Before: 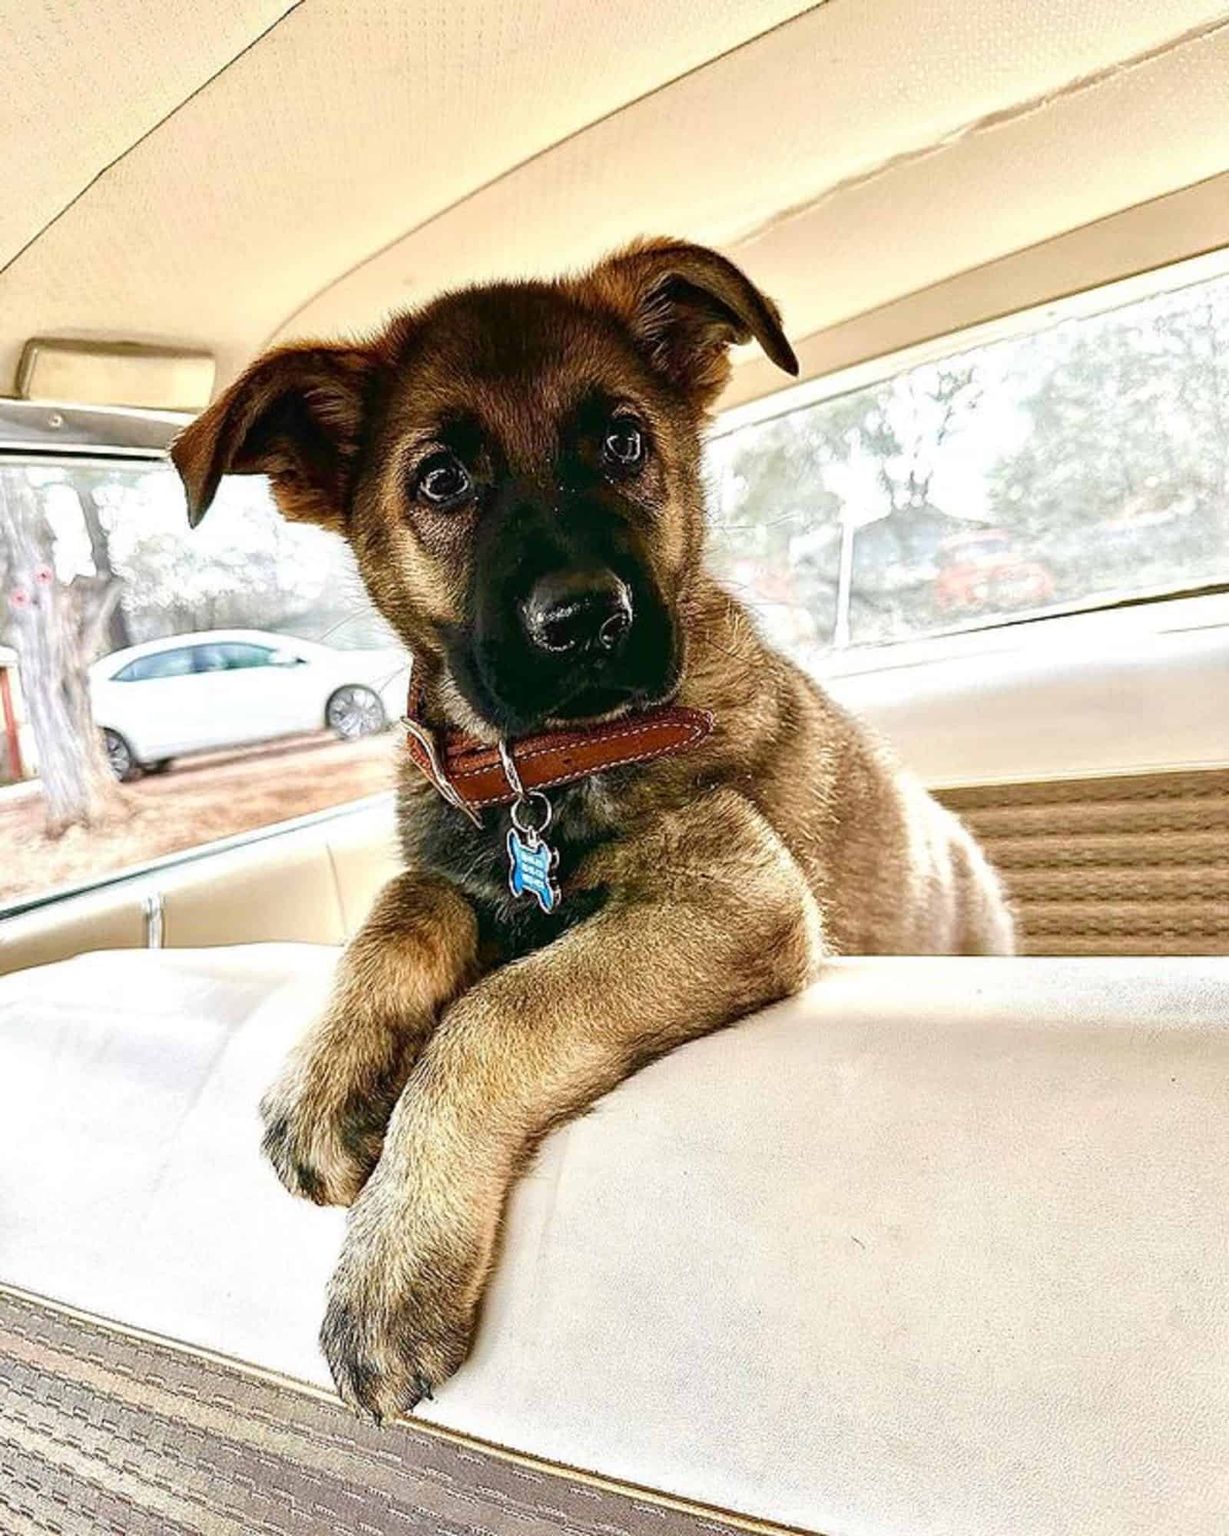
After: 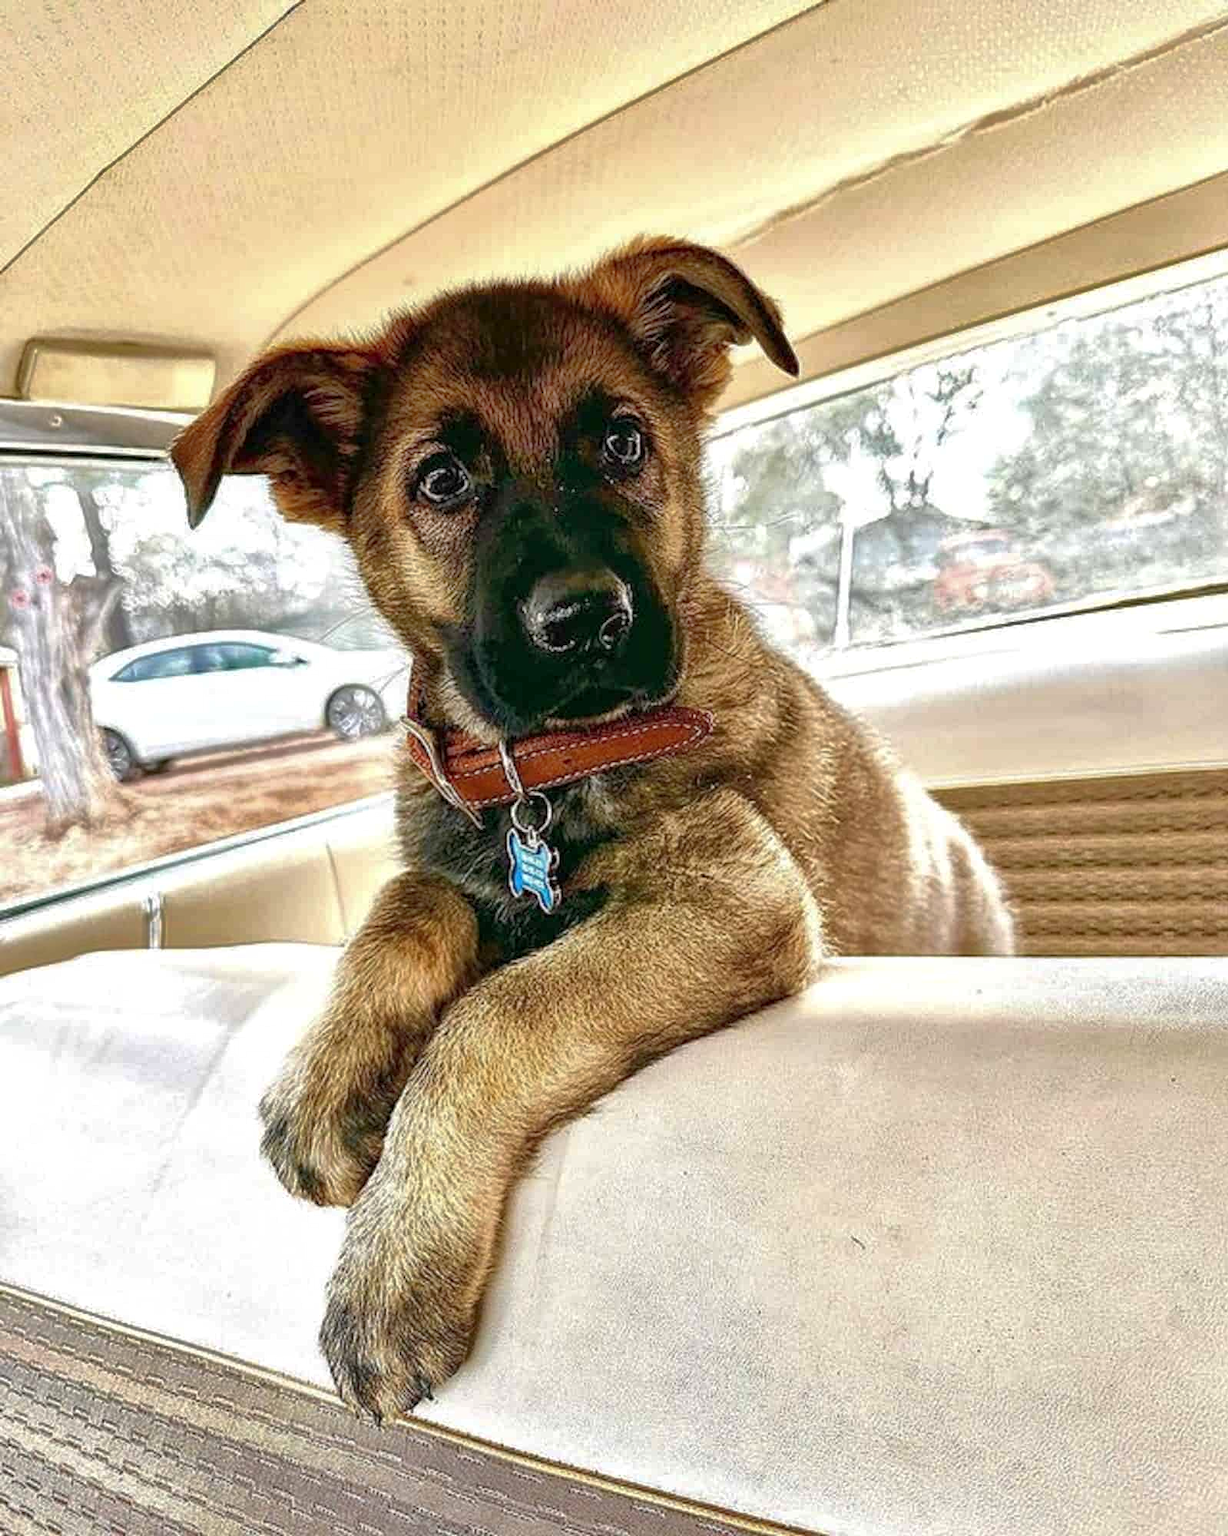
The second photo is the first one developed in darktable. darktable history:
local contrast: highlights 100%, shadows 101%, detail 119%, midtone range 0.2
shadows and highlights: on, module defaults
